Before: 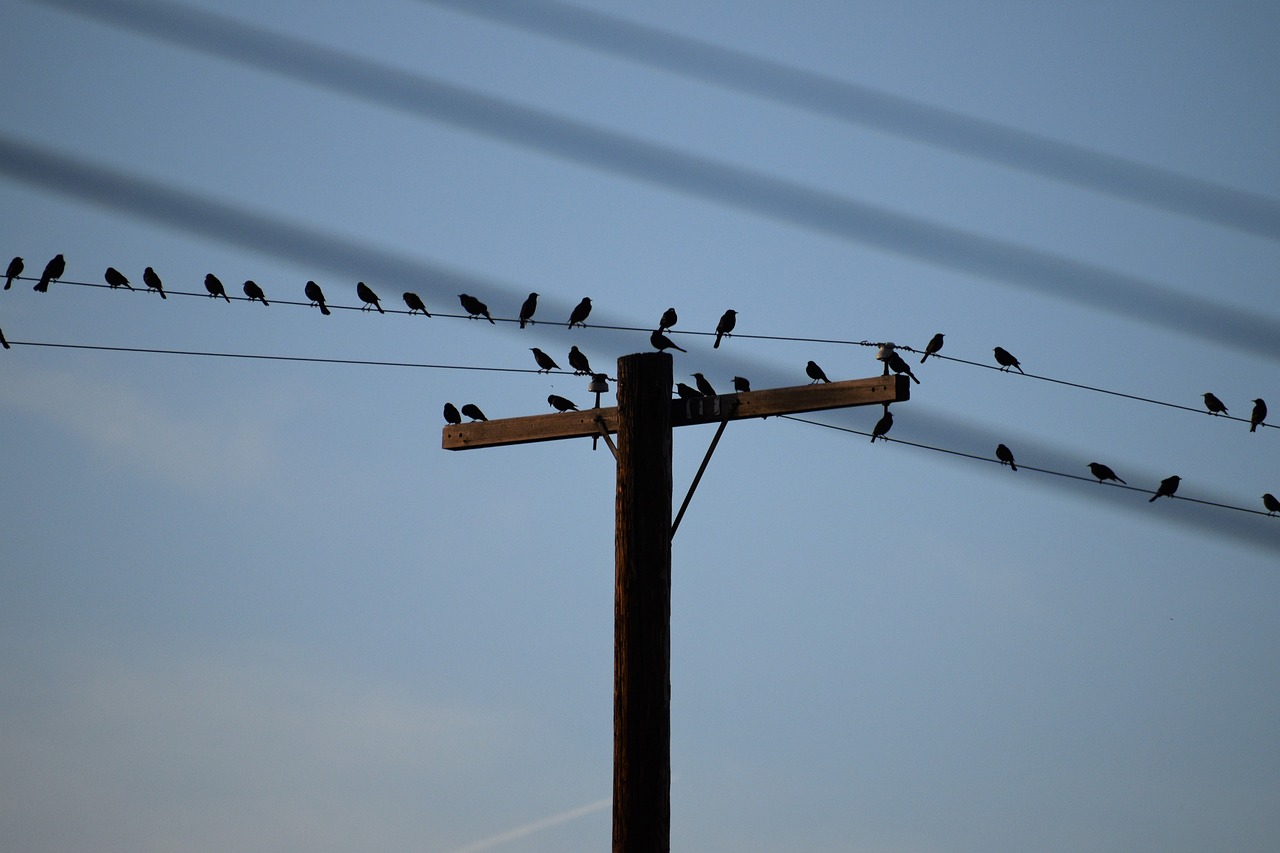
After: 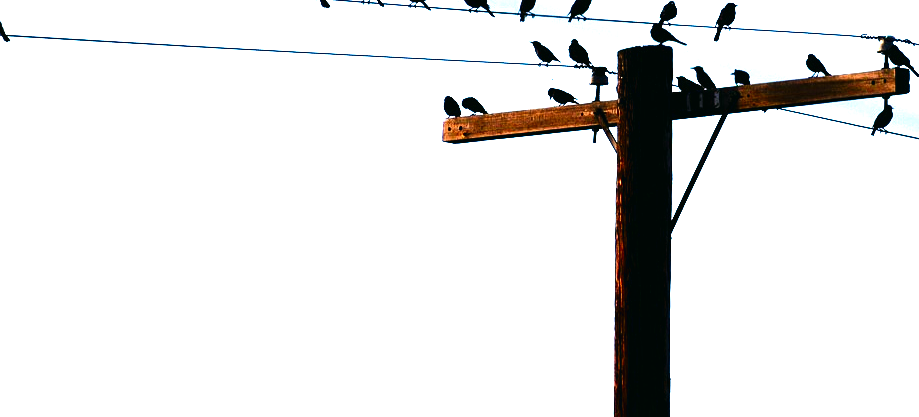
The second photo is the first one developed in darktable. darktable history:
base curve: curves: ch0 [(0, 0.003) (0.001, 0.002) (0.006, 0.004) (0.02, 0.022) (0.048, 0.086) (0.094, 0.234) (0.162, 0.431) (0.258, 0.629) (0.385, 0.8) (0.548, 0.918) (0.751, 0.988) (1, 1)], preserve colors none
tone curve: curves: ch0 [(0, 0) (0.114, 0.083) (0.303, 0.285) (0.447, 0.51) (0.602, 0.697) (0.772, 0.866) (0.999, 0.978)]; ch1 [(0, 0) (0.389, 0.352) (0.458, 0.433) (0.486, 0.474) (0.509, 0.505) (0.535, 0.528) (0.57, 0.579) (0.696, 0.706) (1, 1)]; ch2 [(0, 0) (0.369, 0.388) (0.449, 0.431) (0.501, 0.5) (0.528, 0.527) (0.589, 0.608) (0.697, 0.721) (1, 1)], color space Lab, independent channels, preserve colors none
velvia: on, module defaults
levels: levels [0, 0.374, 0.749]
crop: top 36.047%, right 28.141%, bottom 15.027%
